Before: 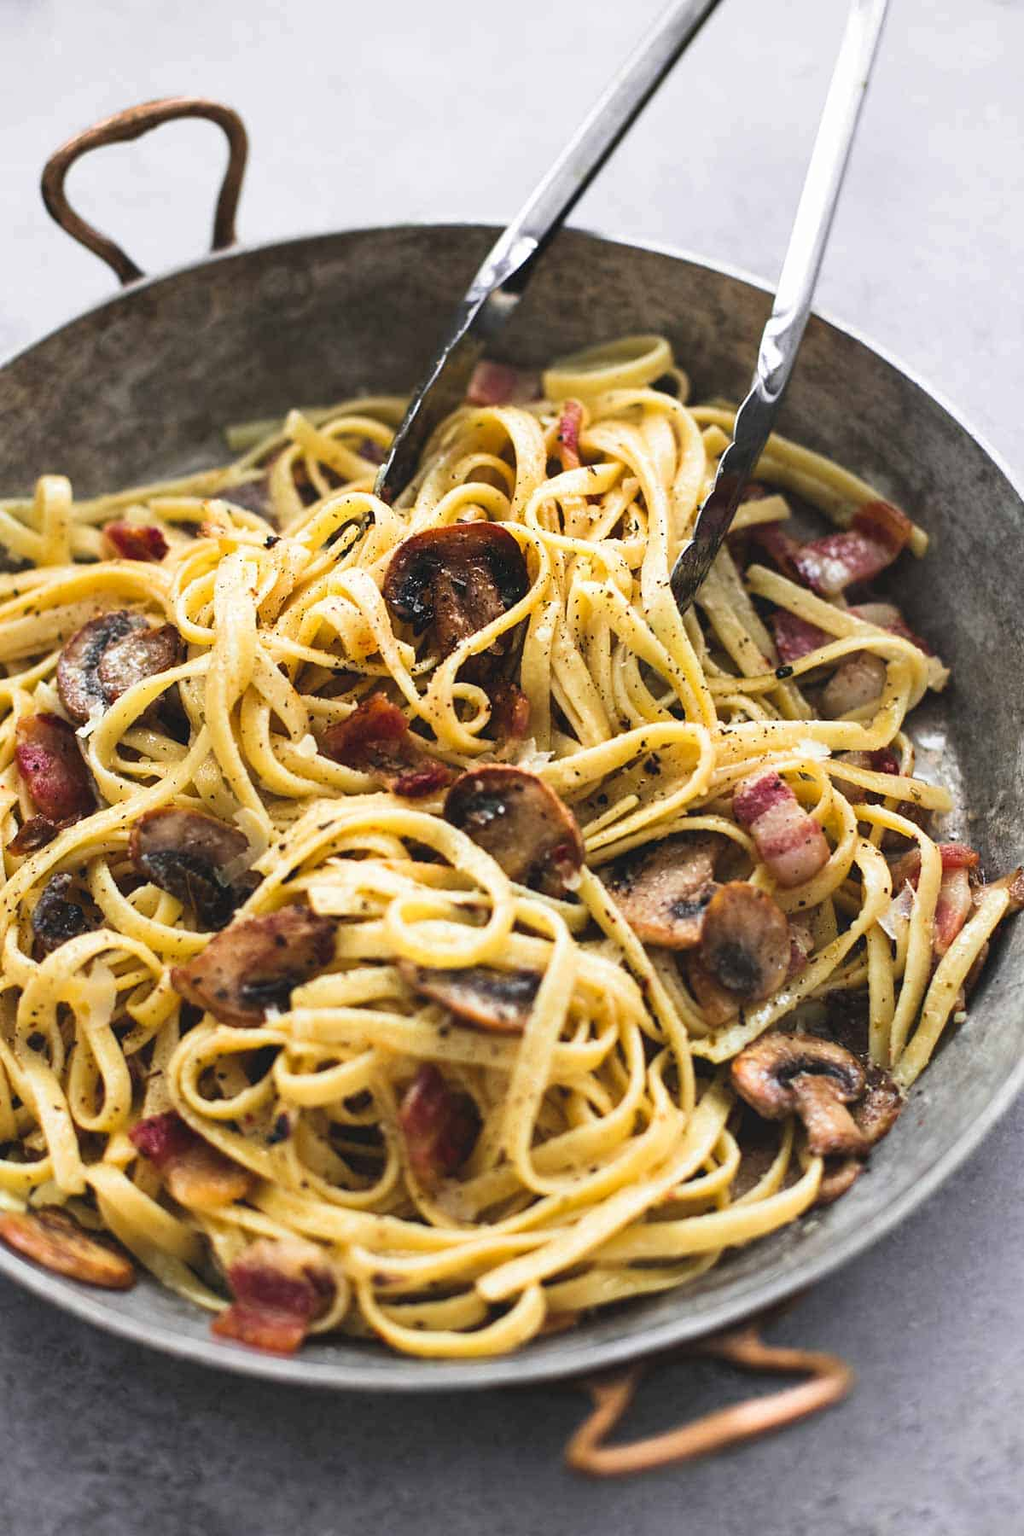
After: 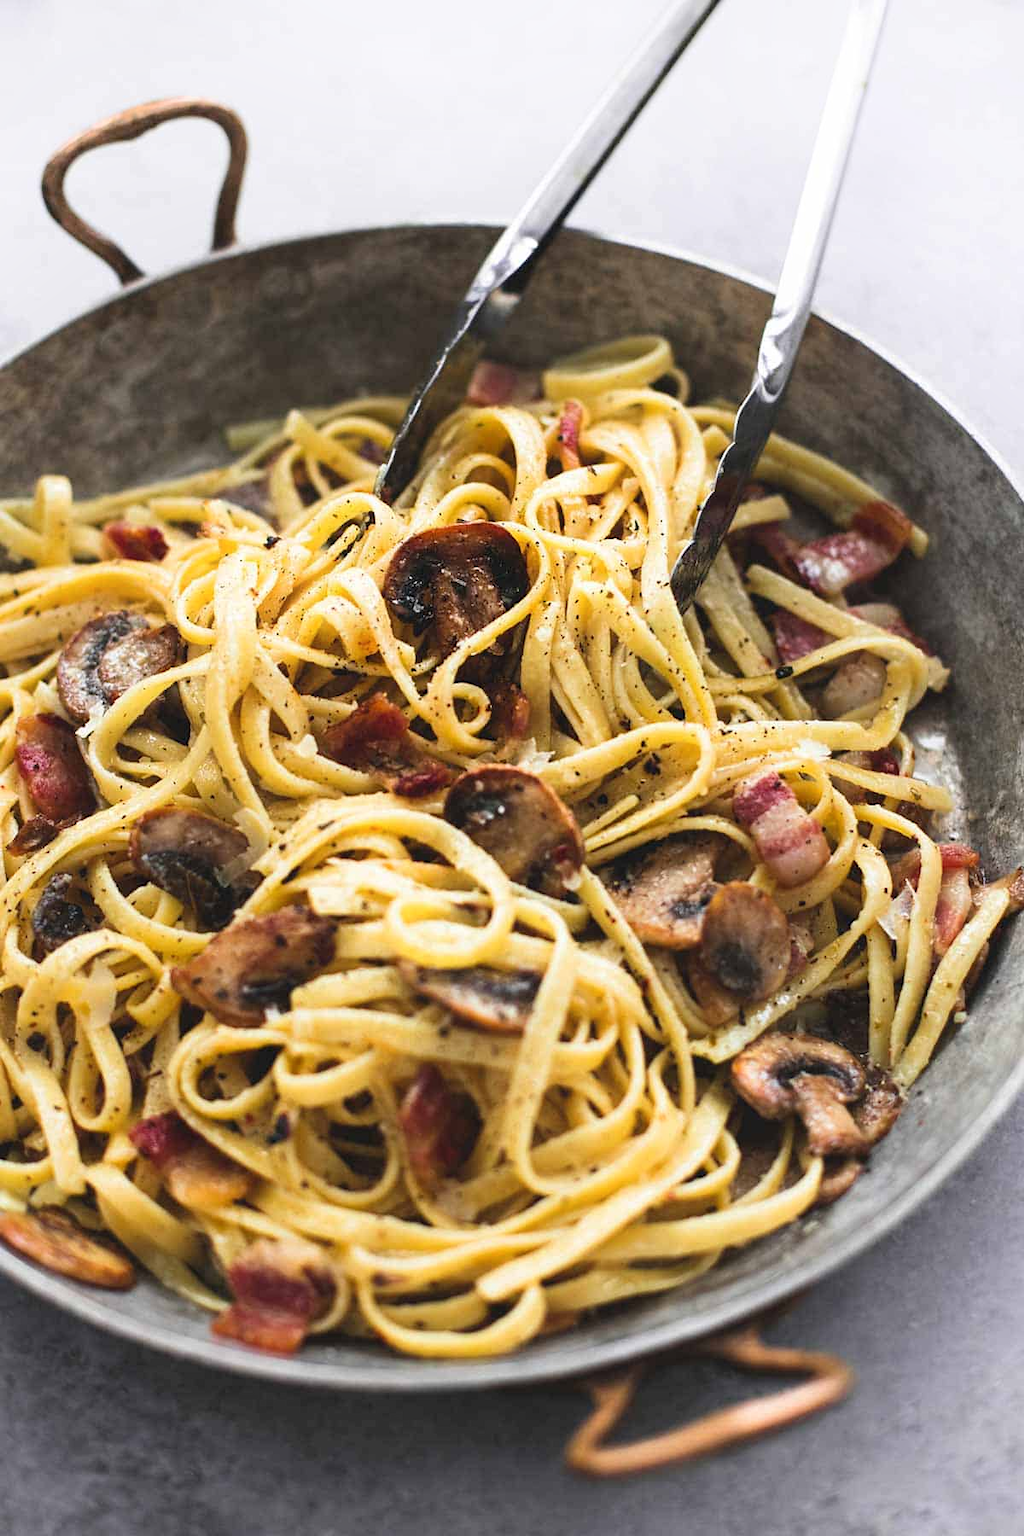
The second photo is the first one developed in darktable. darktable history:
shadows and highlights: shadows -23.38, highlights 46.64, soften with gaussian
